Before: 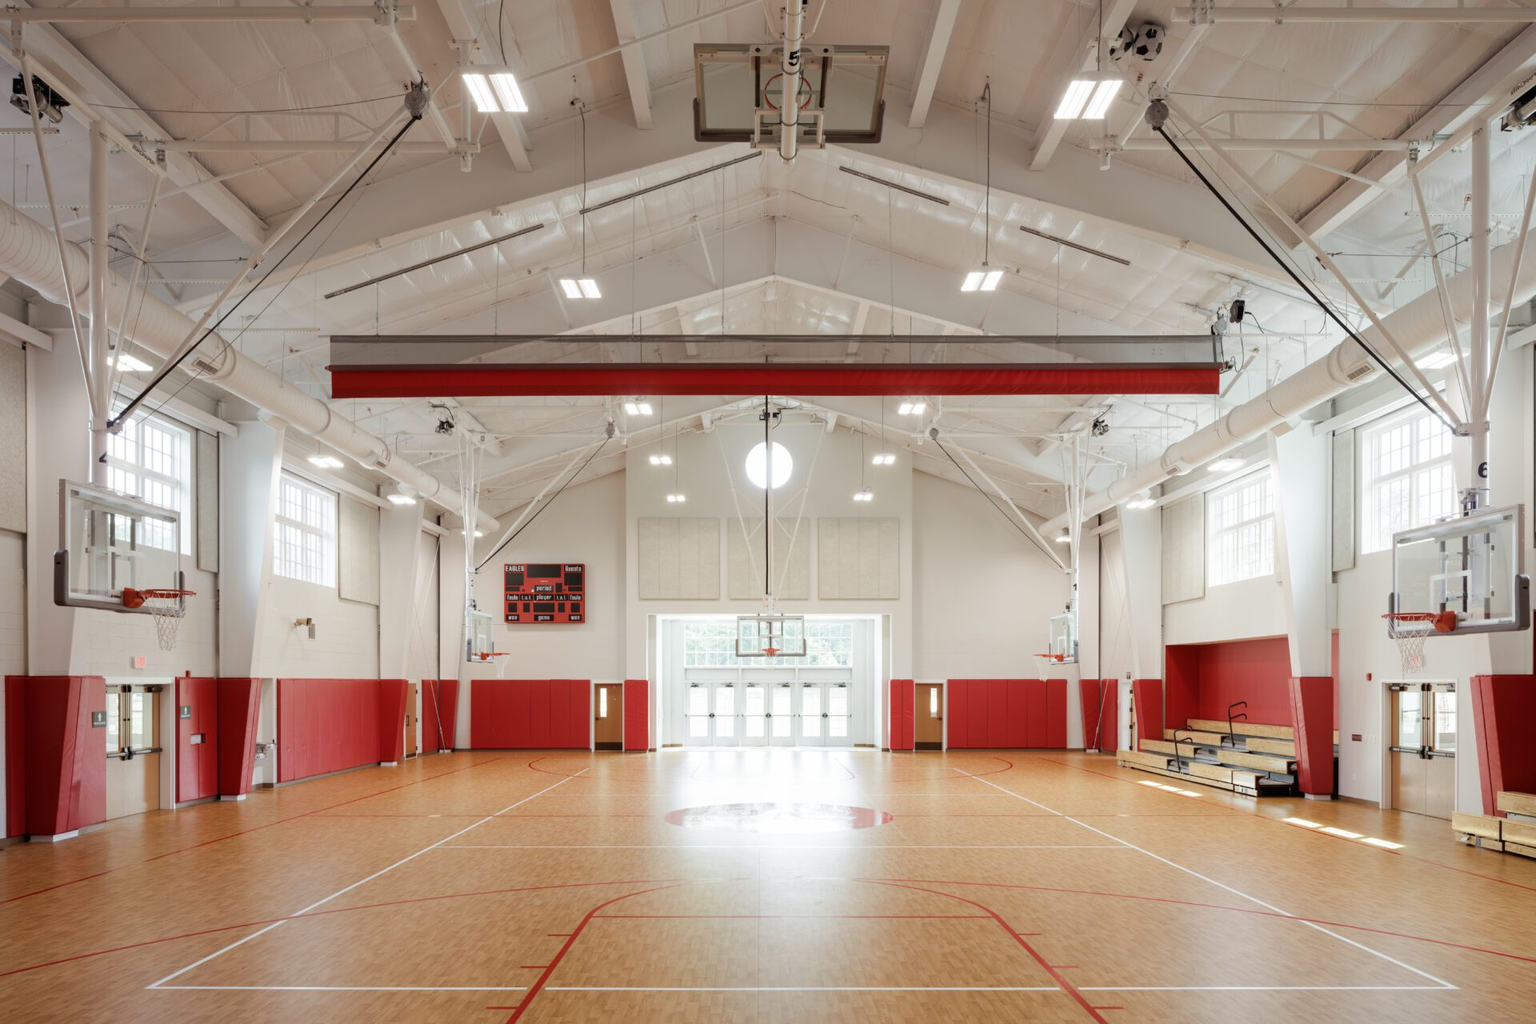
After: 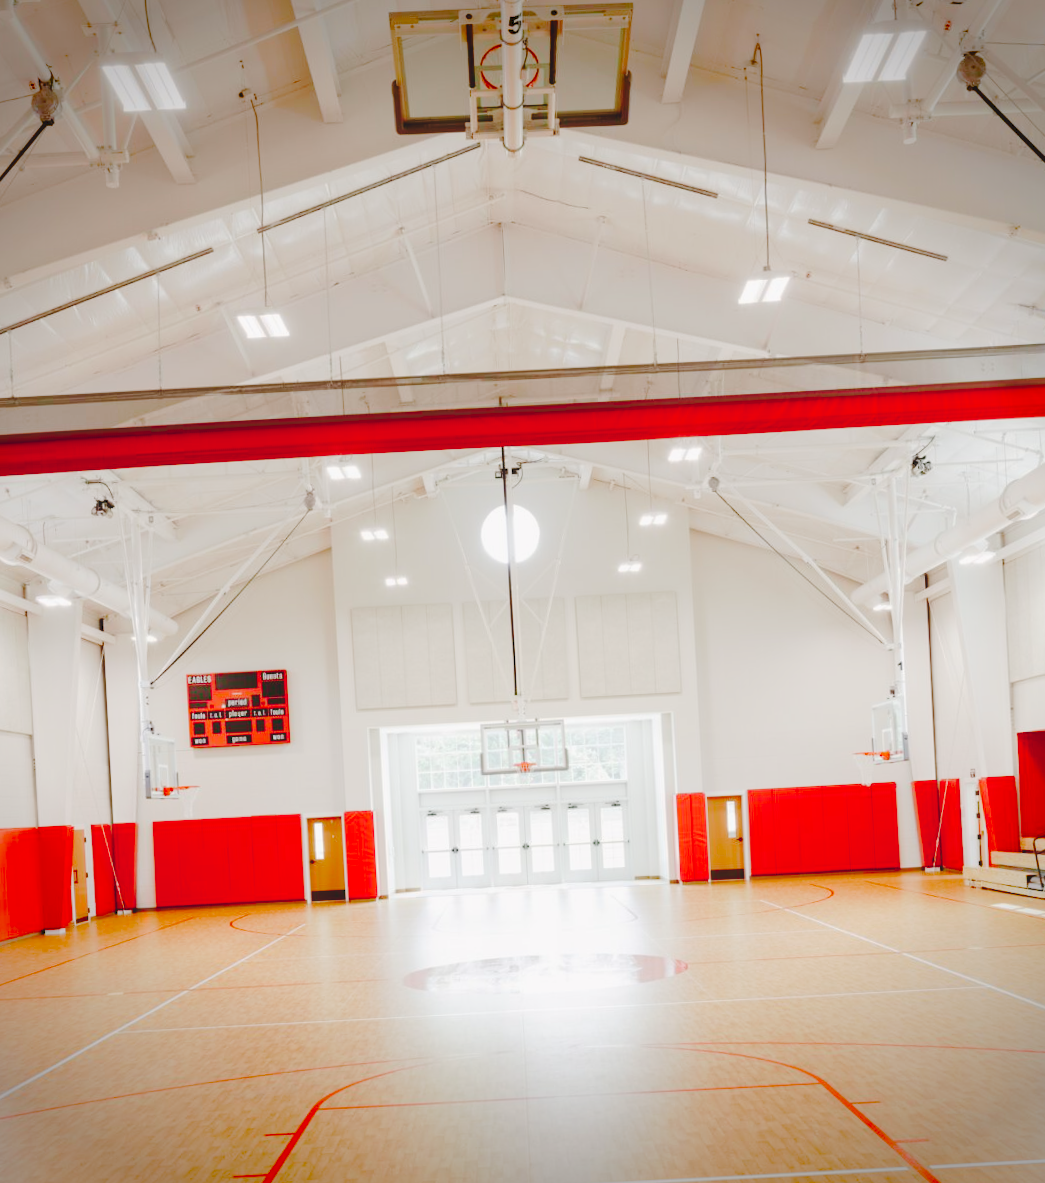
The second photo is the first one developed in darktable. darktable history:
crop and rotate: left 22.516%, right 21.234%
exposure: black level correction 0.001, exposure 0.5 EV, compensate exposure bias true, compensate highlight preservation false
vignetting: fall-off start 88.53%, fall-off radius 44.2%, saturation 0.376, width/height ratio 1.161
rotate and perspective: rotation -3°, crop left 0.031, crop right 0.968, crop top 0.07, crop bottom 0.93
color balance rgb: shadows lift › chroma 1%, shadows lift › hue 113°, highlights gain › chroma 0.2%, highlights gain › hue 333°, perceptual saturation grading › global saturation 20%, perceptual saturation grading › highlights -50%, perceptual saturation grading › shadows 25%, contrast -20%
tone curve: curves: ch0 [(0, 0) (0.003, 0.117) (0.011, 0.115) (0.025, 0.116) (0.044, 0.116) (0.069, 0.112) (0.1, 0.113) (0.136, 0.127) (0.177, 0.148) (0.224, 0.191) (0.277, 0.249) (0.335, 0.363) (0.399, 0.479) (0.468, 0.589) (0.543, 0.664) (0.623, 0.733) (0.709, 0.799) (0.801, 0.852) (0.898, 0.914) (1, 1)], preserve colors none
color correction: saturation 1.11
